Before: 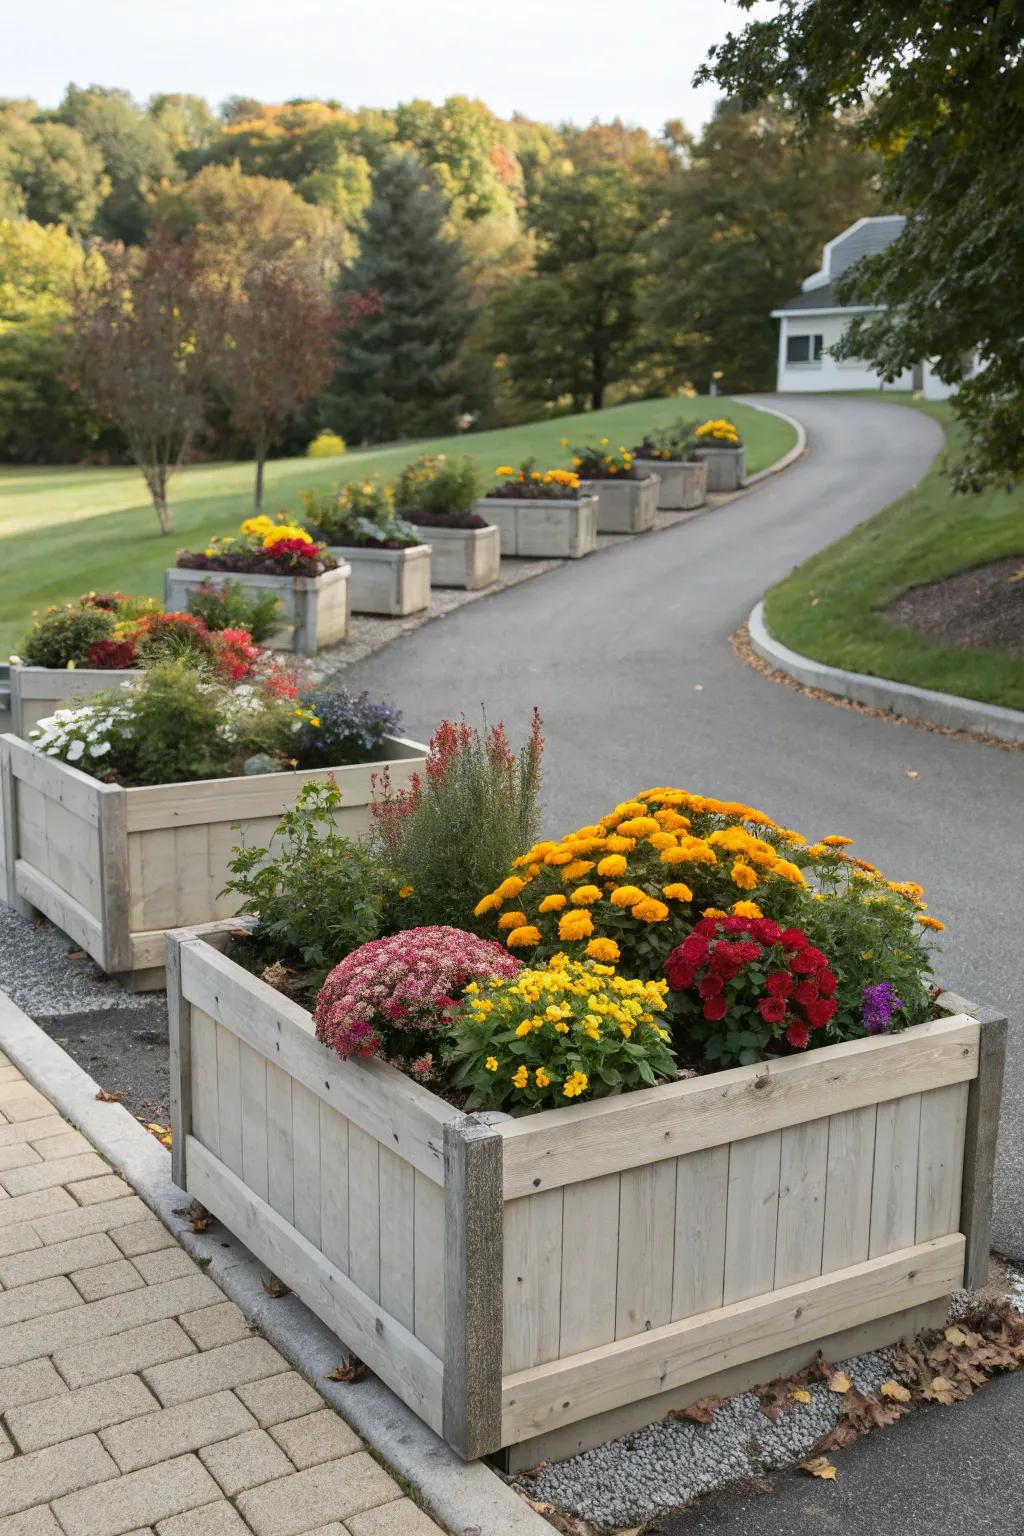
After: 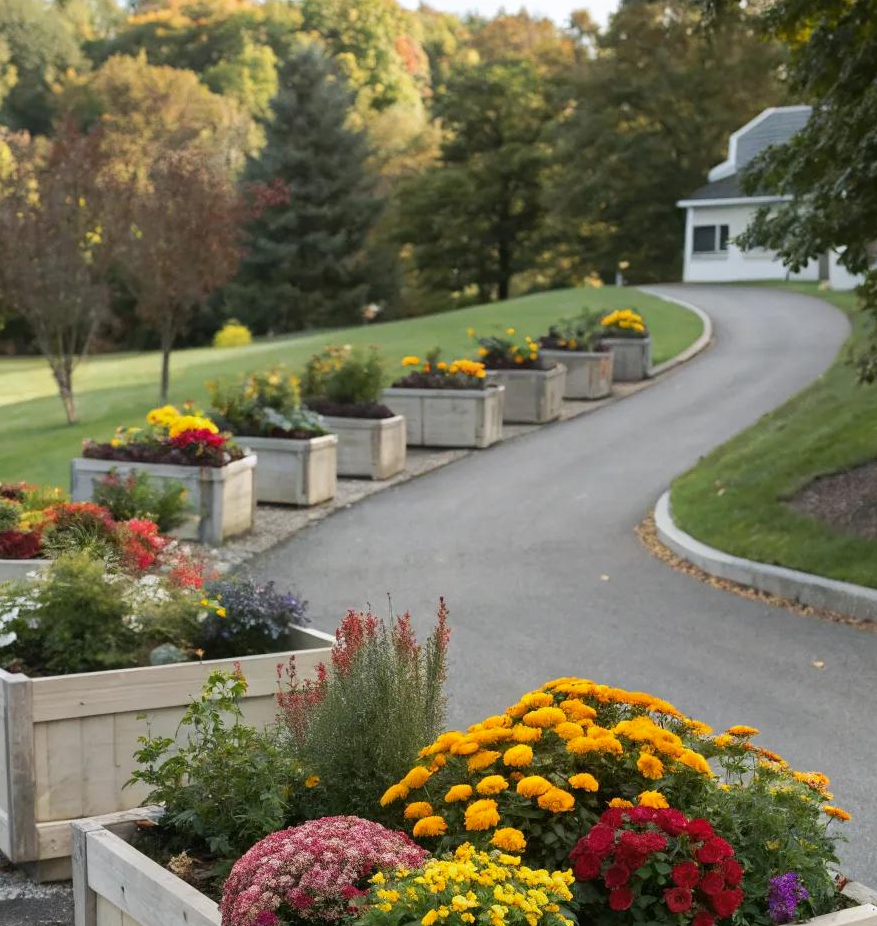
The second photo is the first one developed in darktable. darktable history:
crop and rotate: left 9.245%, top 7.179%, right 5.049%, bottom 32.52%
tone curve: curves: ch0 [(0, 0) (0.003, 0.003) (0.011, 0.011) (0.025, 0.024) (0.044, 0.043) (0.069, 0.068) (0.1, 0.097) (0.136, 0.133) (0.177, 0.173) (0.224, 0.219) (0.277, 0.27) (0.335, 0.327) (0.399, 0.39) (0.468, 0.457) (0.543, 0.545) (0.623, 0.625) (0.709, 0.71) (0.801, 0.801) (0.898, 0.898) (1, 1)], preserve colors none
